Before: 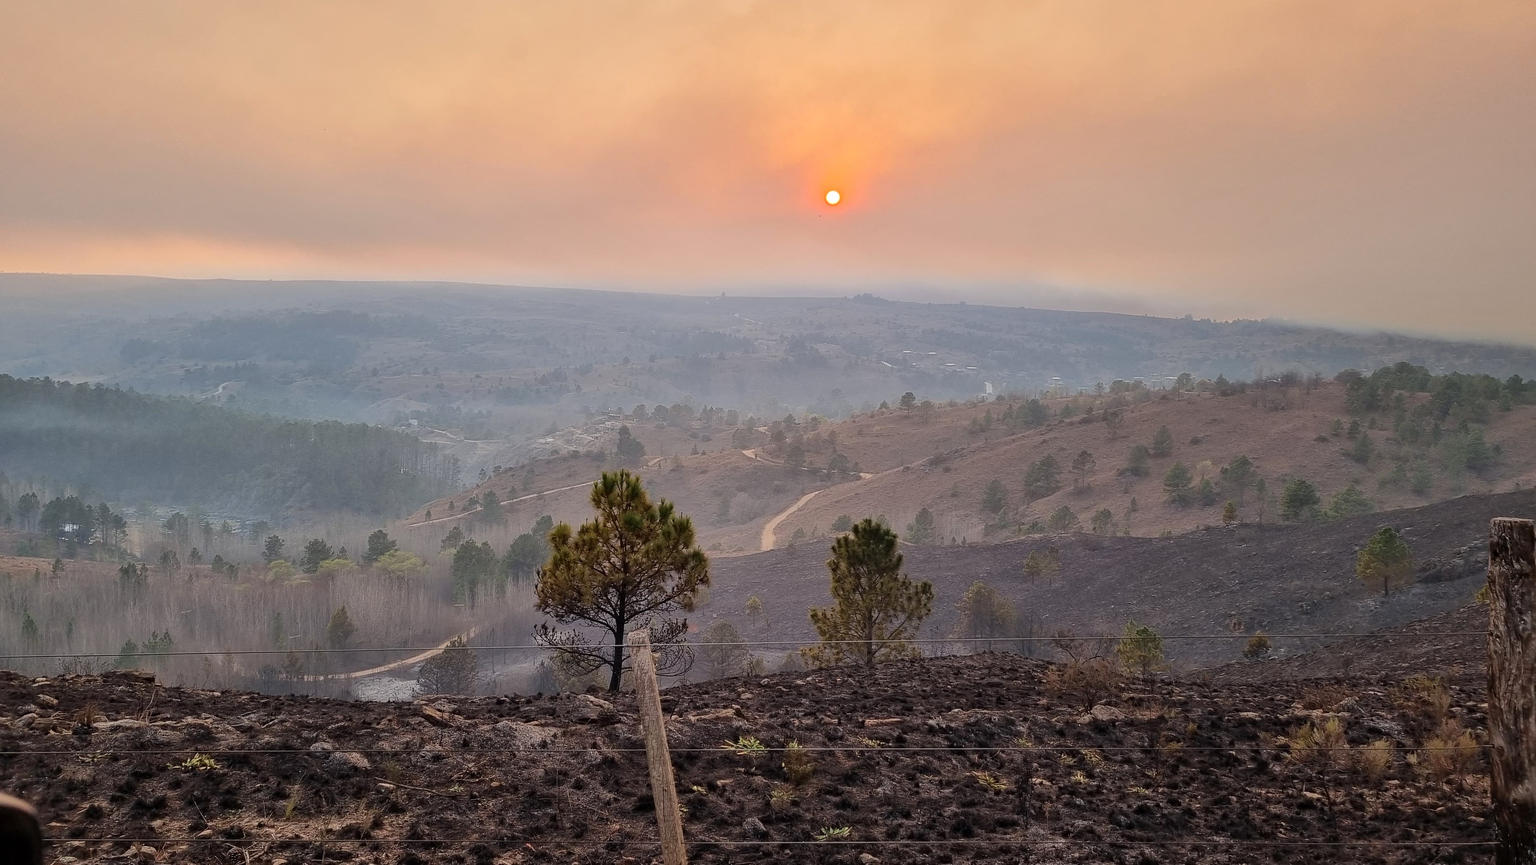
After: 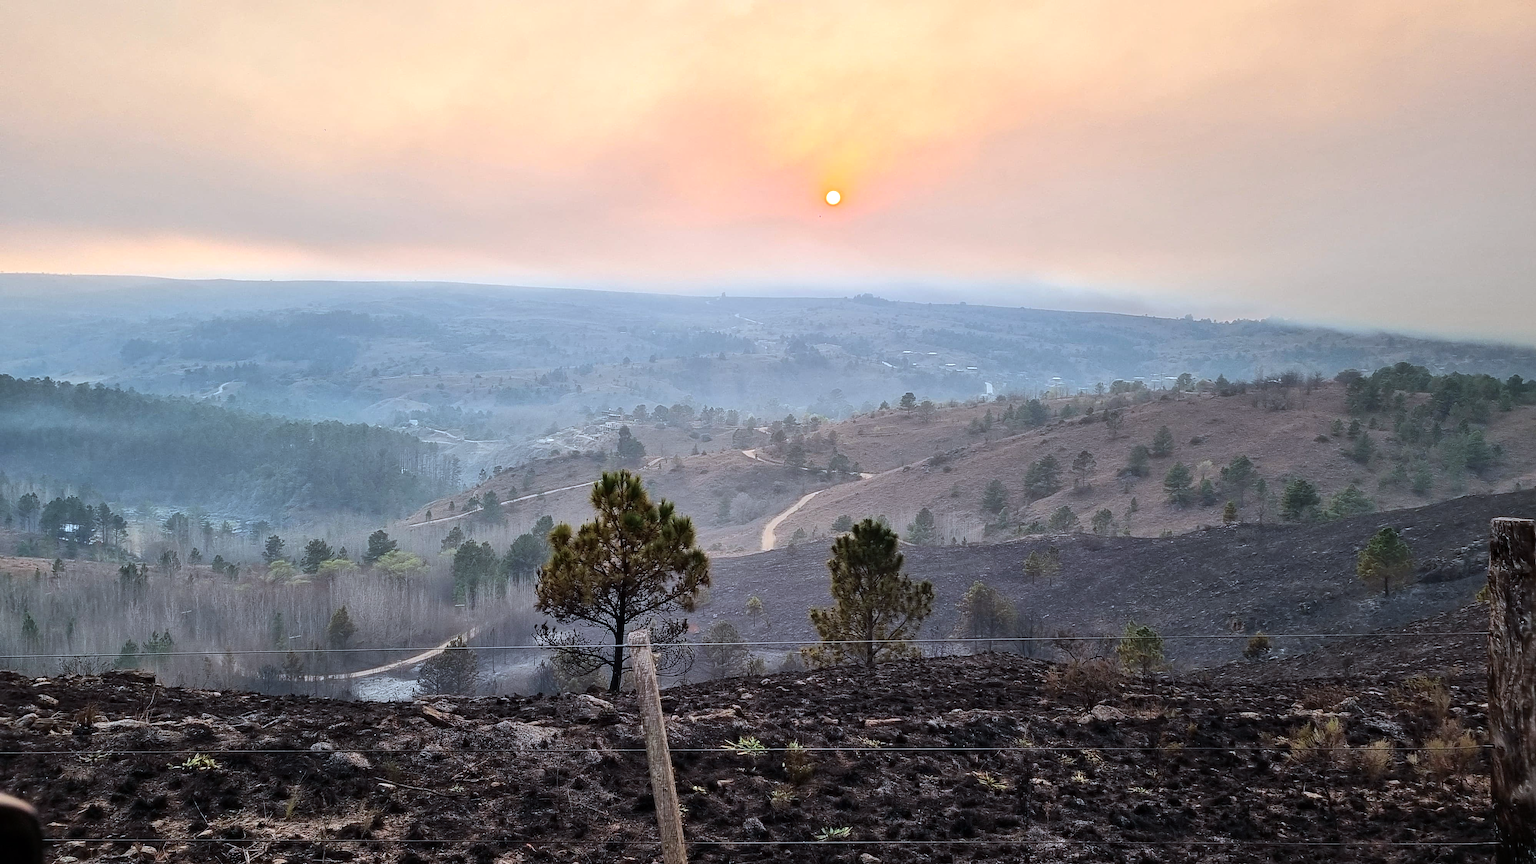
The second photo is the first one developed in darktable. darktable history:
tone equalizer: -8 EV -0.714 EV, -7 EV -0.739 EV, -6 EV -0.637 EV, -5 EV -0.384 EV, -3 EV 0.374 EV, -2 EV 0.6 EV, -1 EV 0.694 EV, +0 EV 0.727 EV, edges refinement/feathering 500, mask exposure compensation -1.57 EV, preserve details no
color calibration: illuminant Planckian (black body), x 0.376, y 0.374, temperature 4106.93 K
